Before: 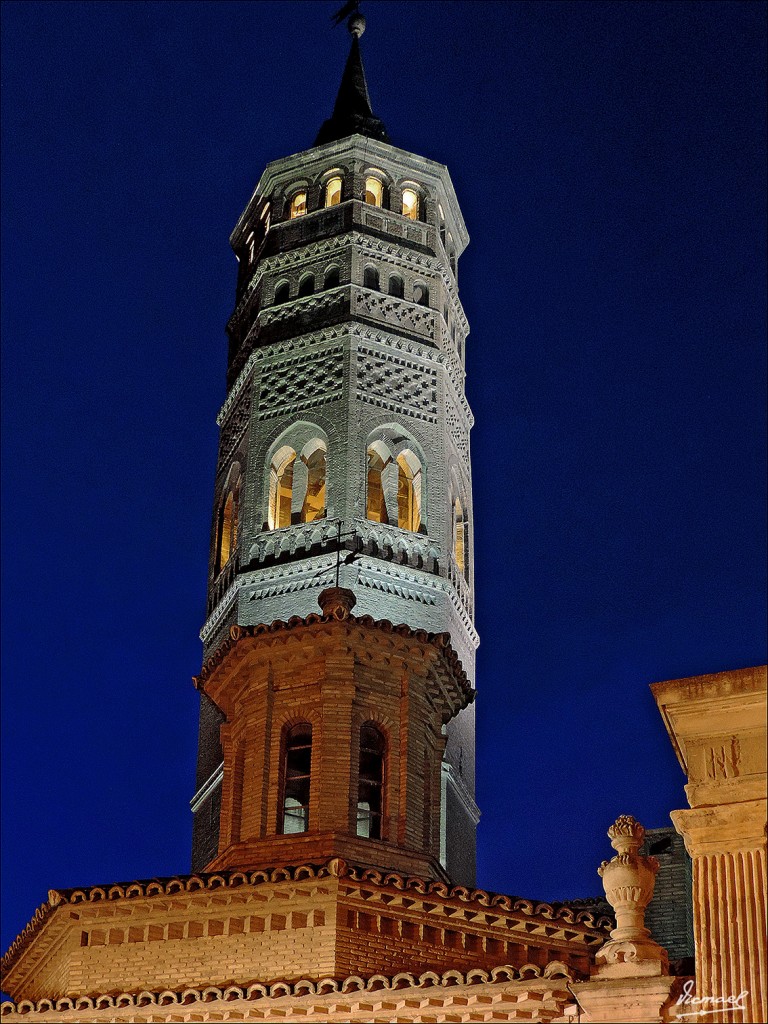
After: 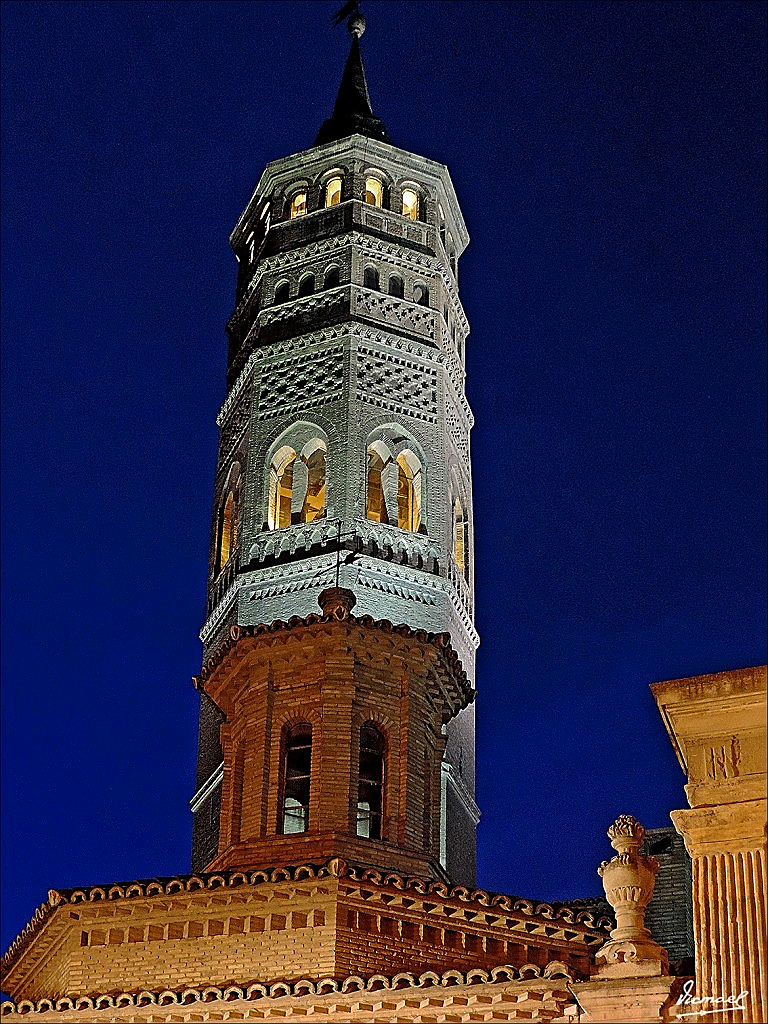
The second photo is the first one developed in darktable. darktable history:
base curve: curves: ch0 [(0, 0) (0.297, 0.298) (1, 1)], preserve colors none
color balance rgb: global vibrance 20%
sharpen: radius 1.4, amount 1.25, threshold 0.7
